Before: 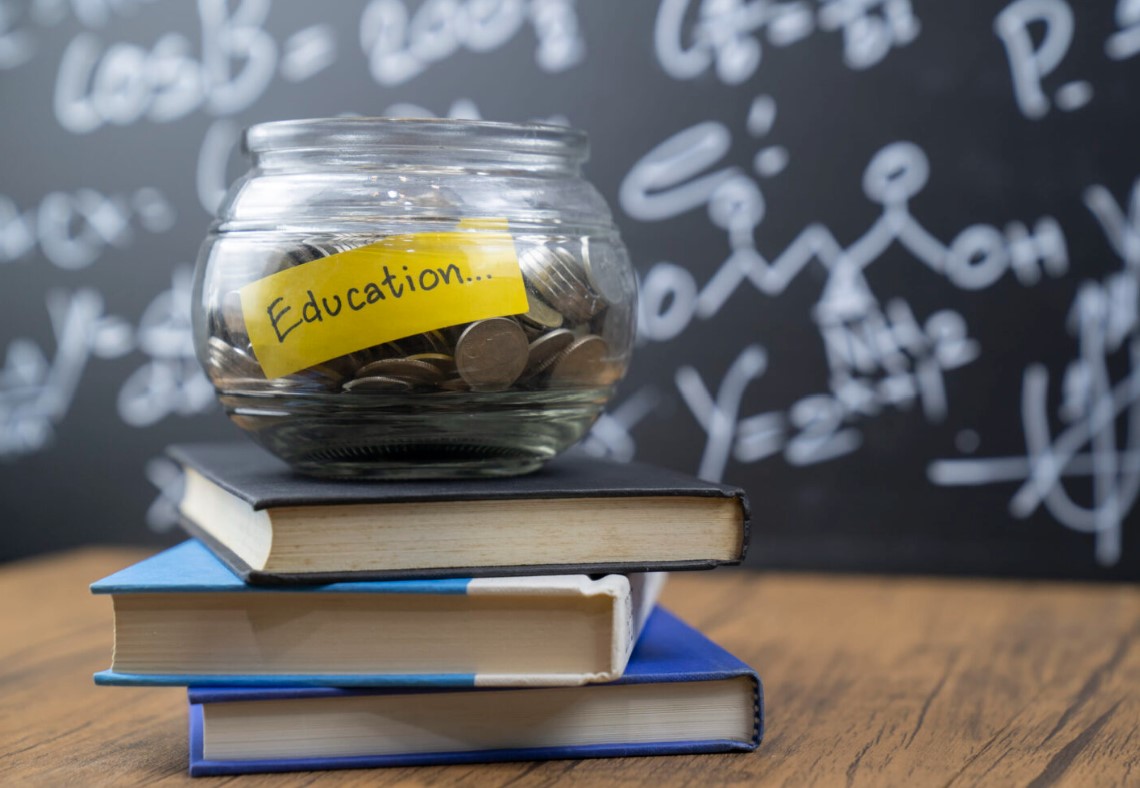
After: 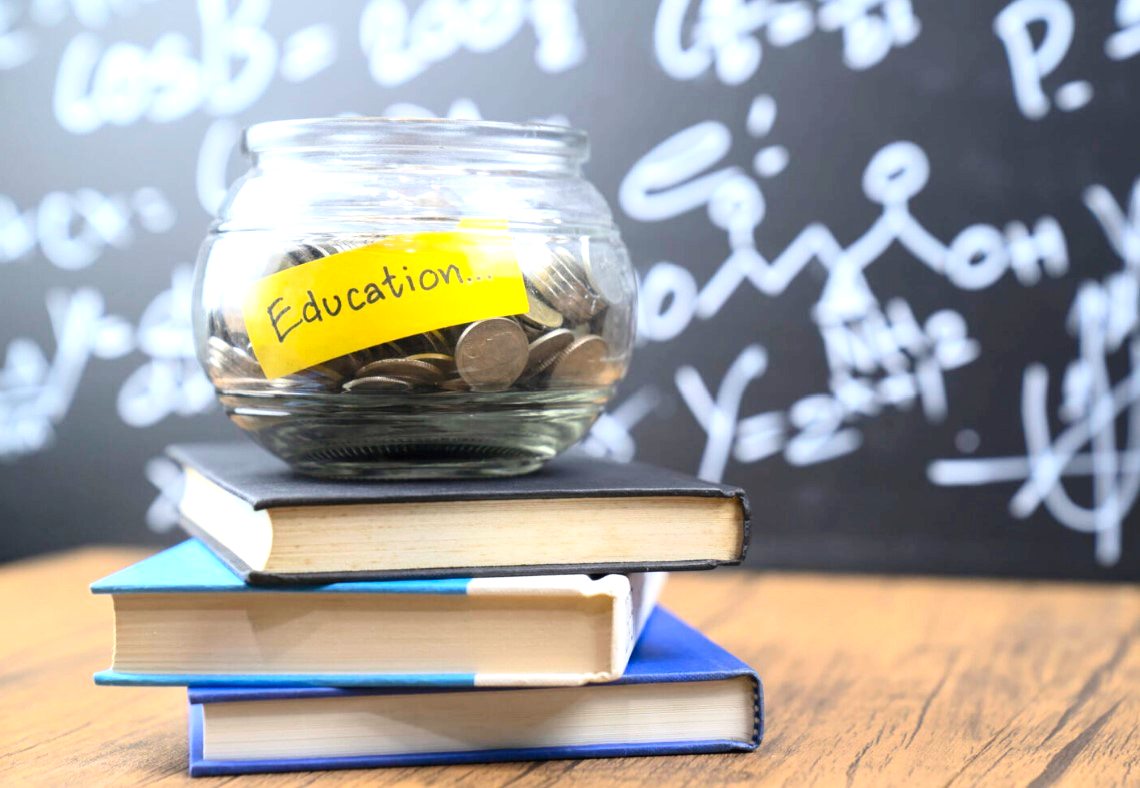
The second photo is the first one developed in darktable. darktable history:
exposure: black level correction 0, exposure 1 EV, compensate highlight preservation false
contrast brightness saturation: contrast 0.205, brightness 0.152, saturation 0.136
